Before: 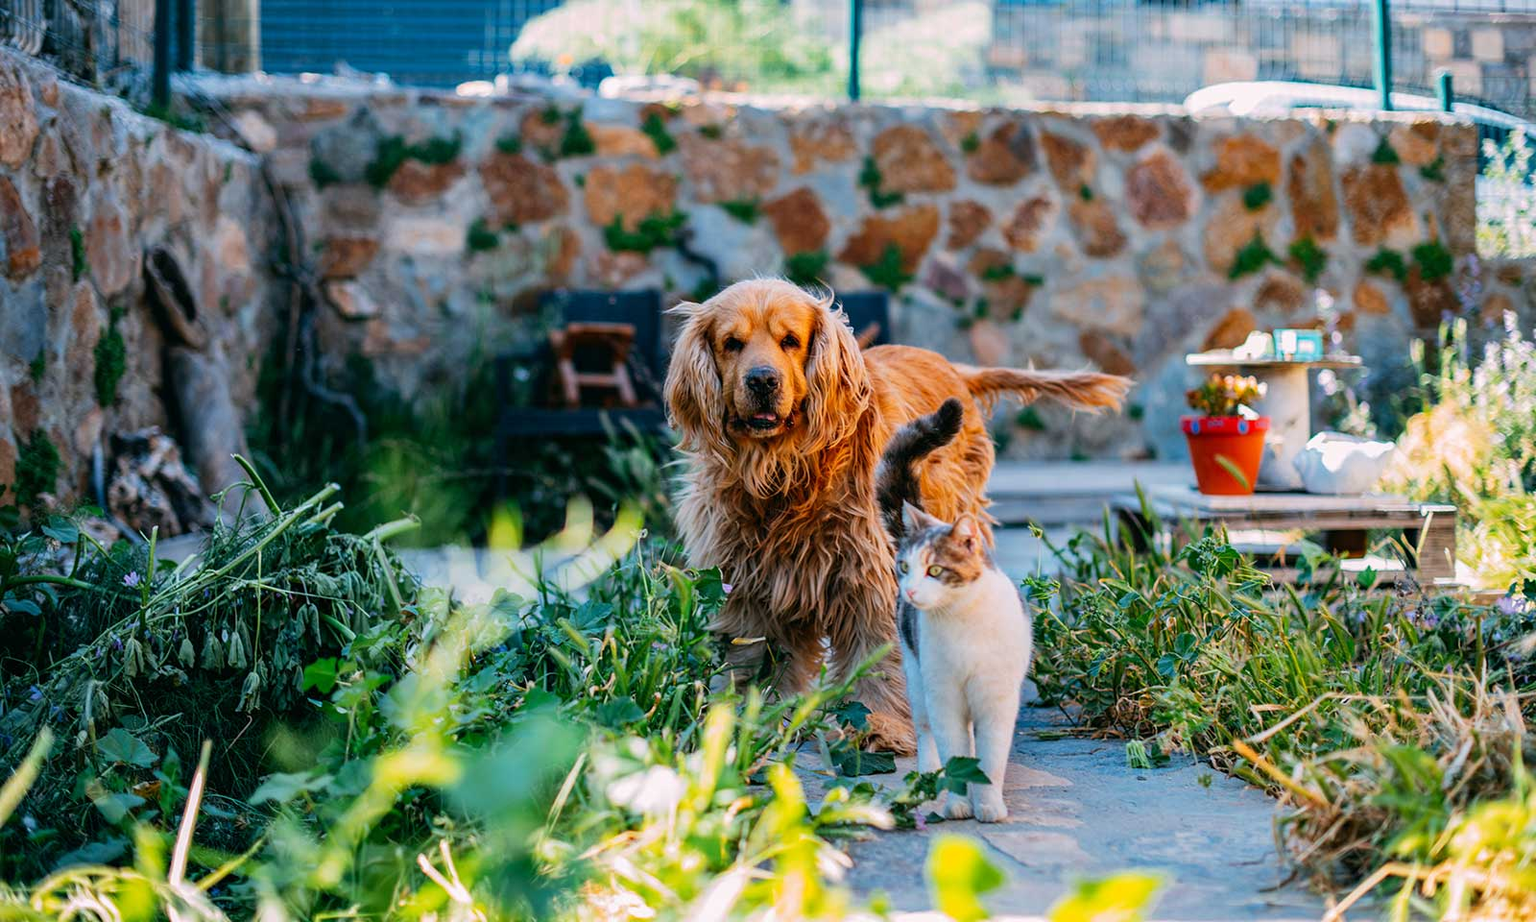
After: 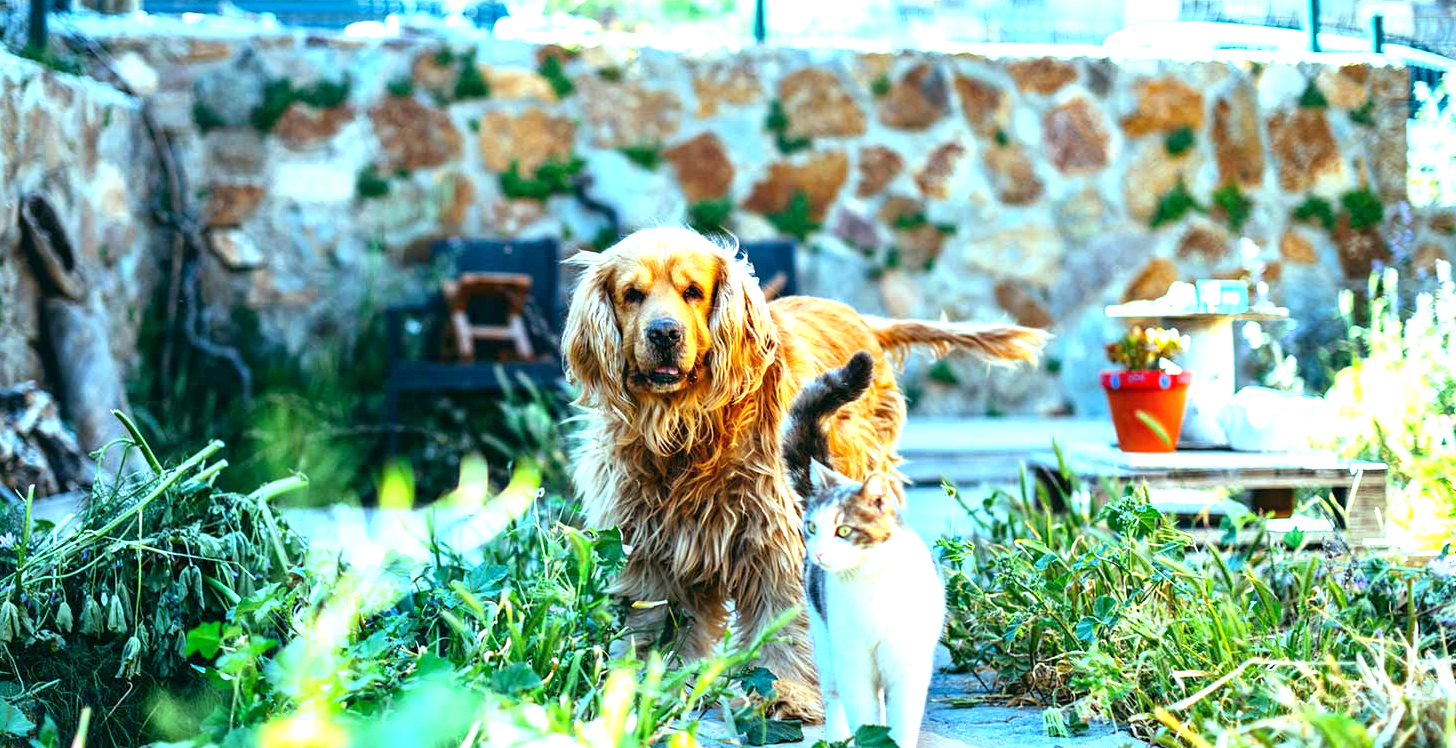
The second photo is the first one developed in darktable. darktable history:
color balance: mode lift, gamma, gain (sRGB), lift [0.997, 0.979, 1.021, 1.011], gamma [1, 1.084, 0.916, 0.998], gain [1, 0.87, 1.13, 1.101], contrast 4.55%, contrast fulcrum 38.24%, output saturation 104.09%
exposure: exposure 1.16 EV, compensate exposure bias true, compensate highlight preservation false
crop: left 8.155%, top 6.611%, bottom 15.385%
